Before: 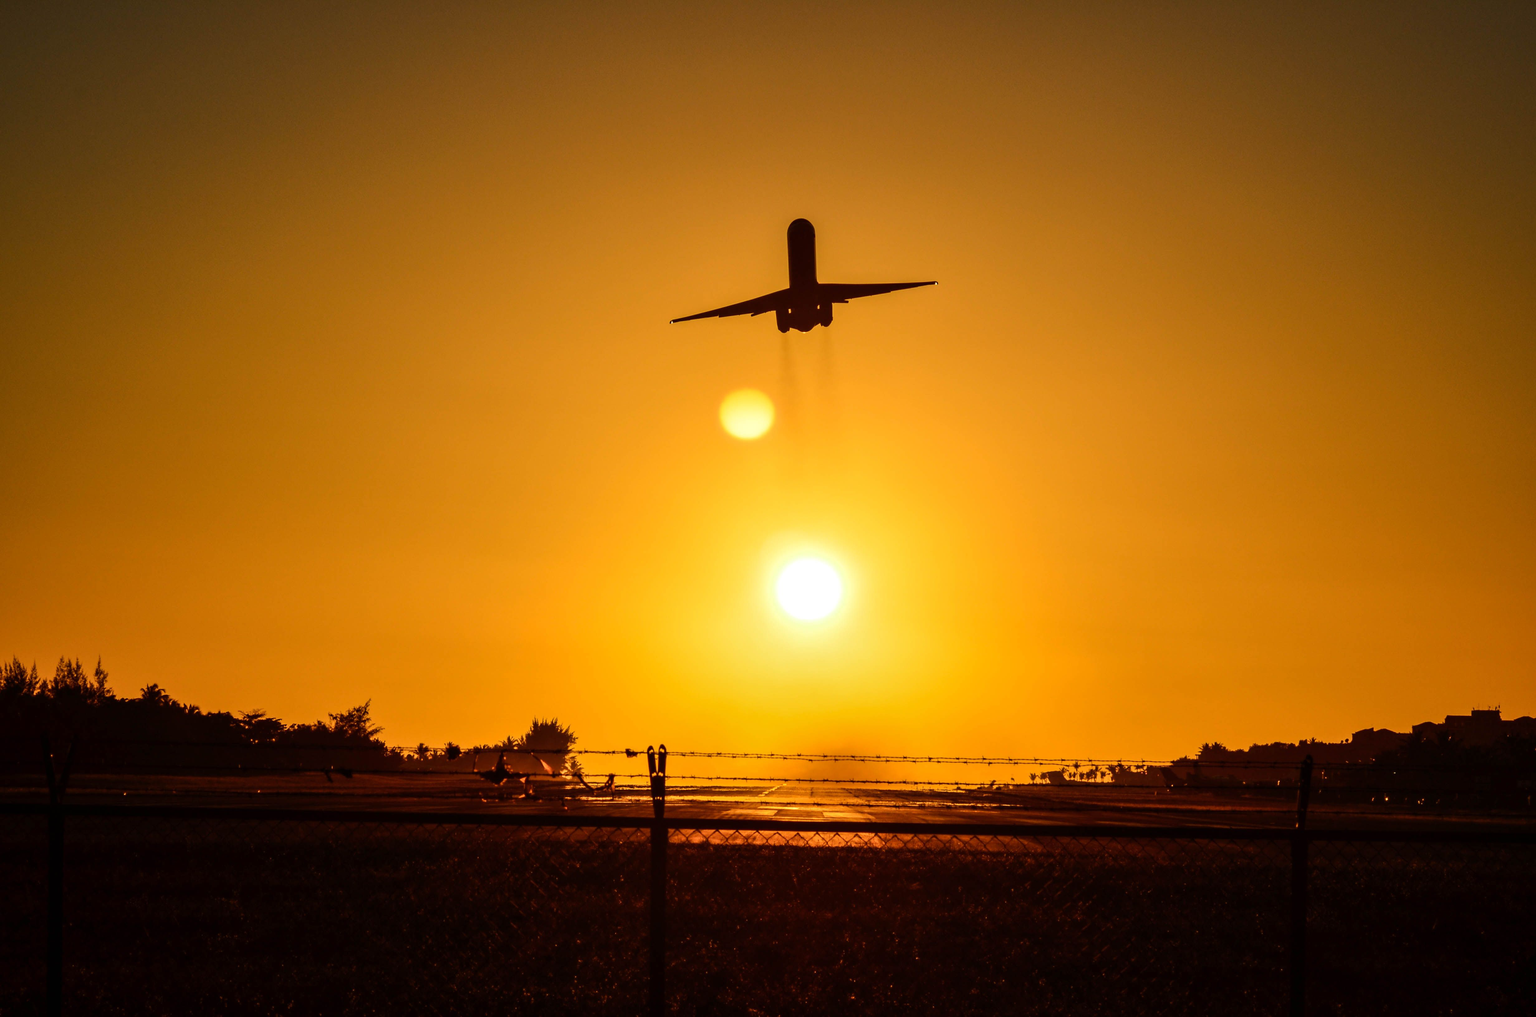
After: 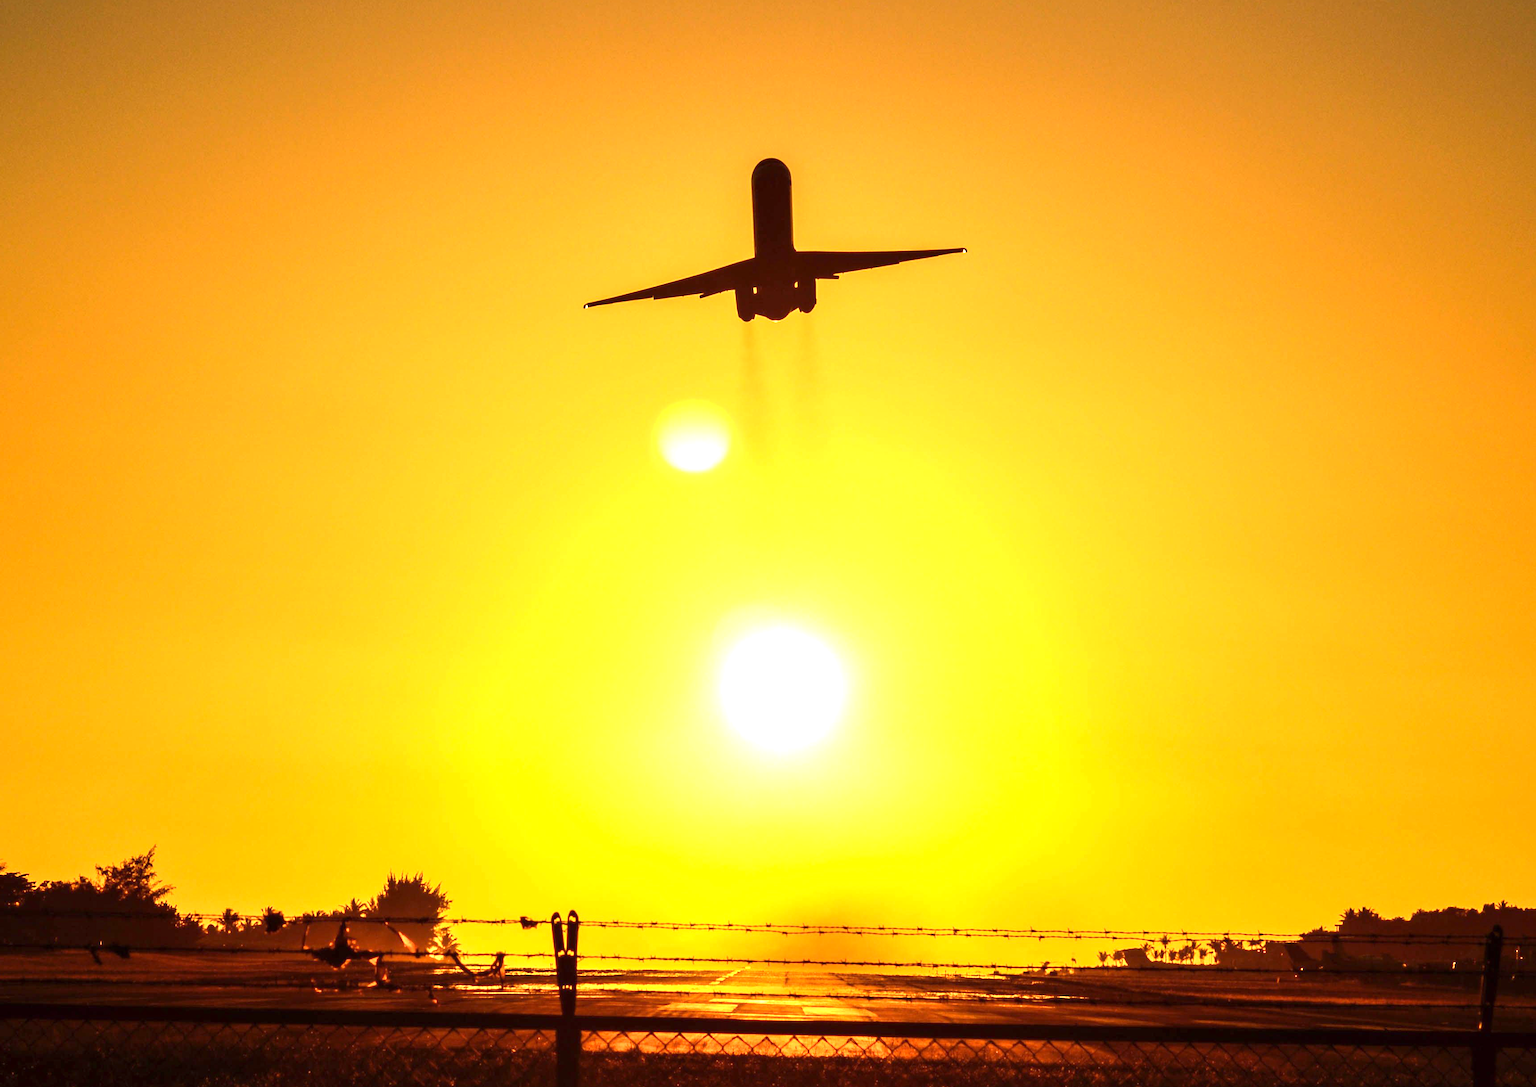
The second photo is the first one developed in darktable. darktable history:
crop and rotate: left 17.046%, top 10.659%, right 12.989%, bottom 14.553%
exposure: exposure 1.223 EV, compensate highlight preservation false
